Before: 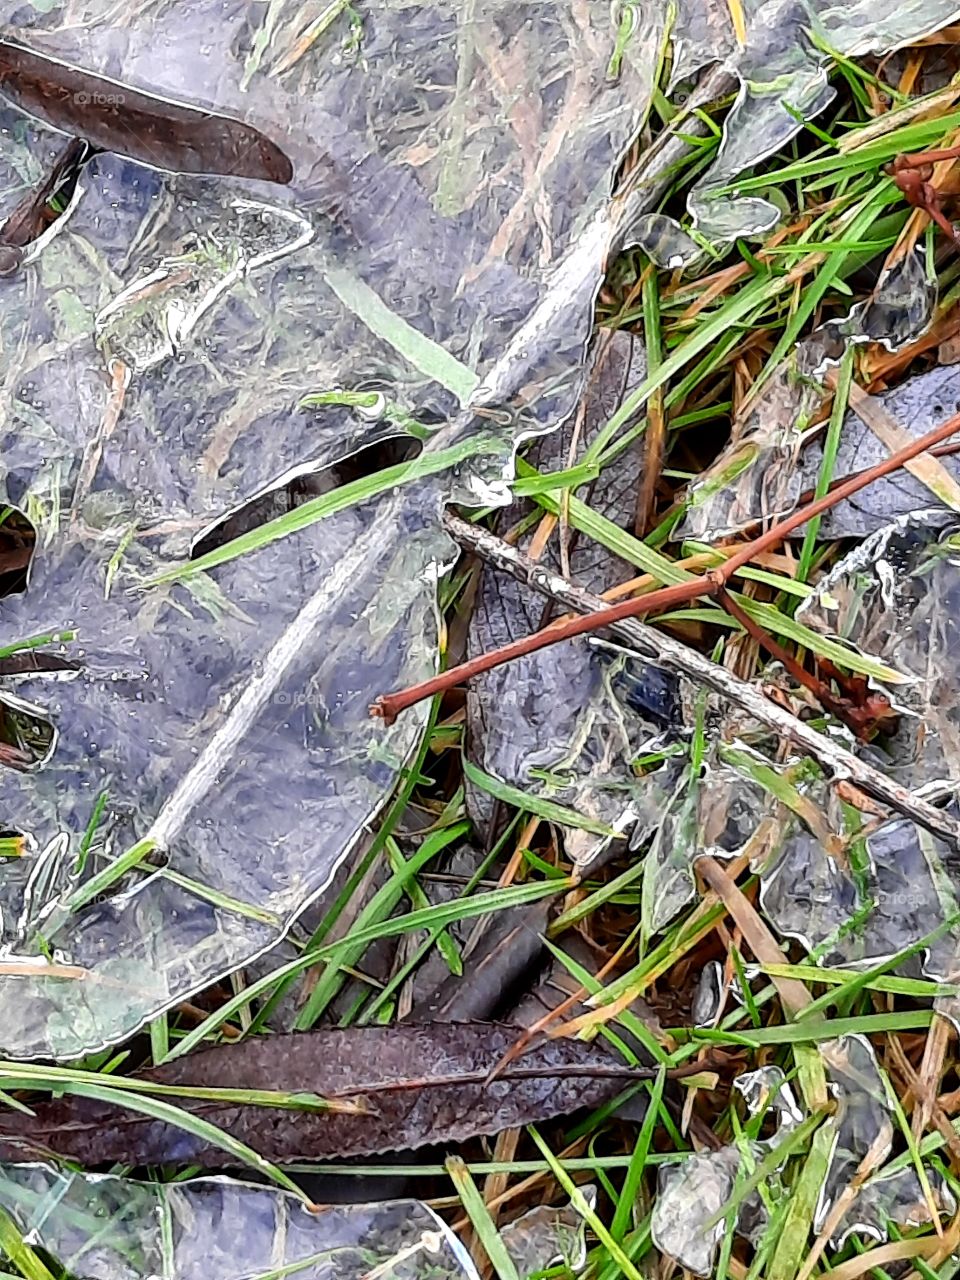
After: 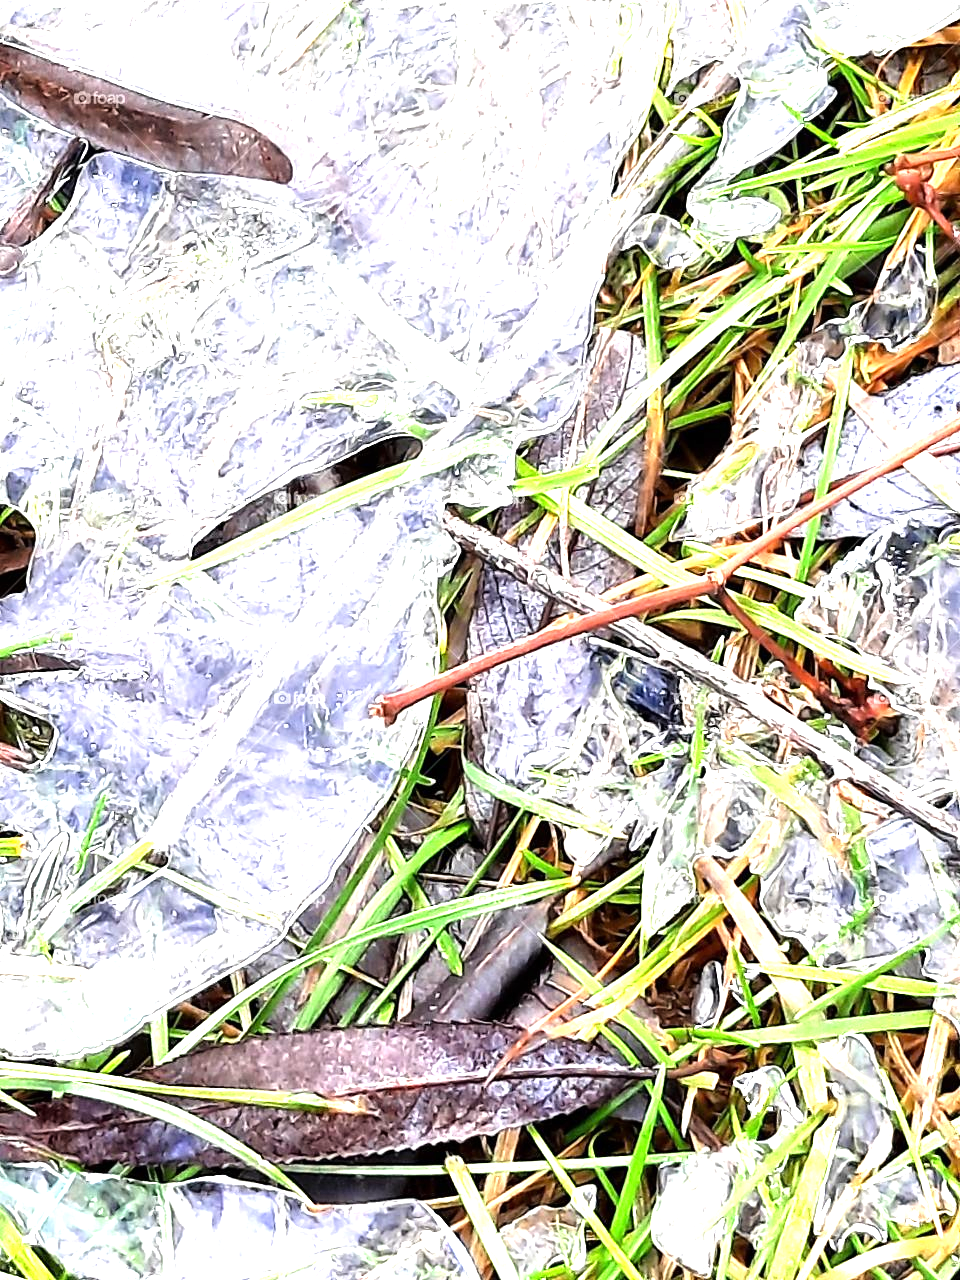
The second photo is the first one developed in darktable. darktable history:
local contrast: mode bilateral grid, contrast 10, coarseness 25, detail 115%, midtone range 0.2
tone equalizer: -8 EV -0.779 EV, -7 EV -0.713 EV, -6 EV -0.574 EV, -5 EV -0.396 EV, -3 EV 0.4 EV, -2 EV 0.6 EV, -1 EV 0.69 EV, +0 EV 0.721 EV
exposure: black level correction 0, exposure 1 EV, compensate highlight preservation false
